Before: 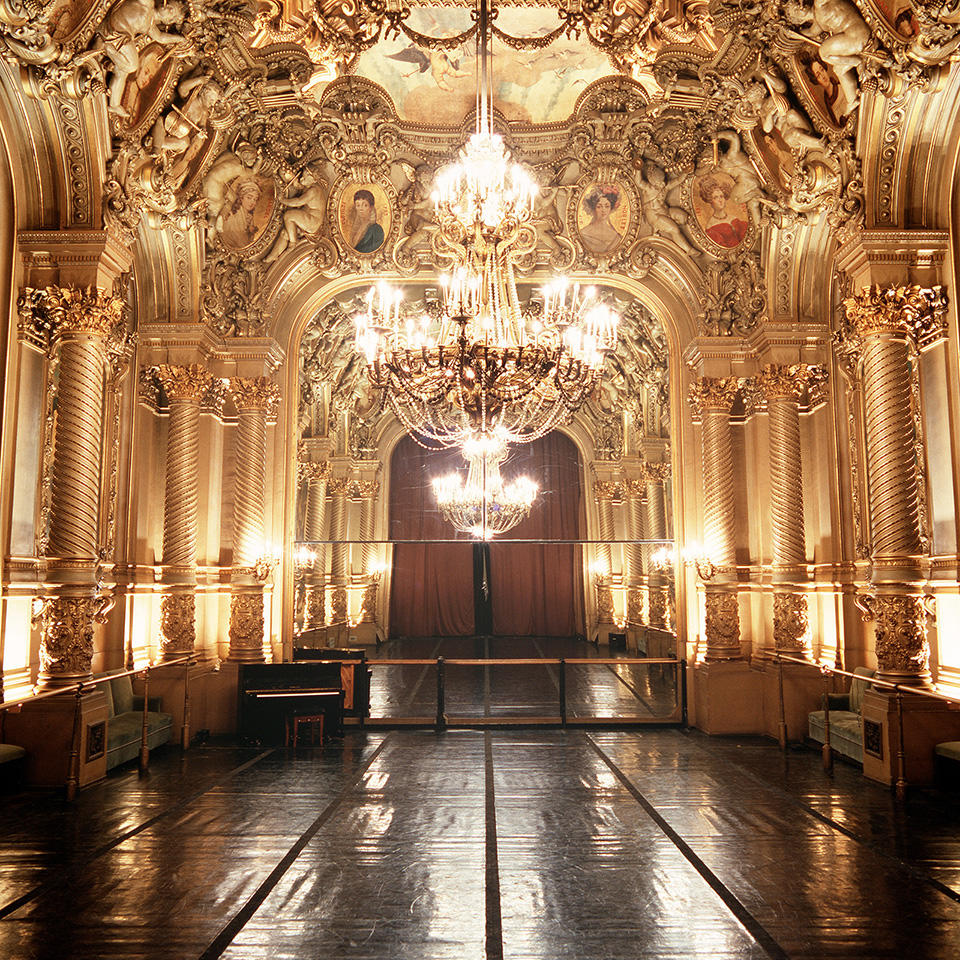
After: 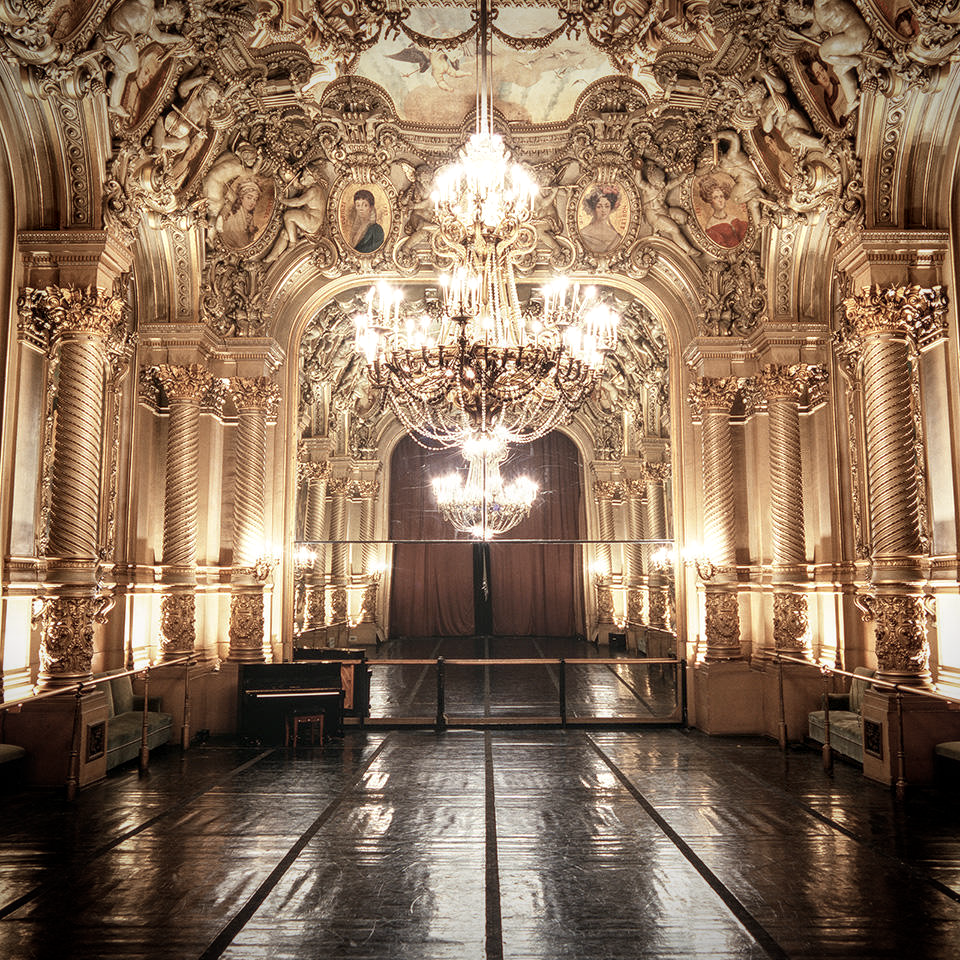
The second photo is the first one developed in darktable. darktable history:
vignetting: fall-off start 100.2%, saturation -0.032, width/height ratio 1.304, unbound false
local contrast: on, module defaults
contrast brightness saturation: contrast 0.098, saturation -0.287
